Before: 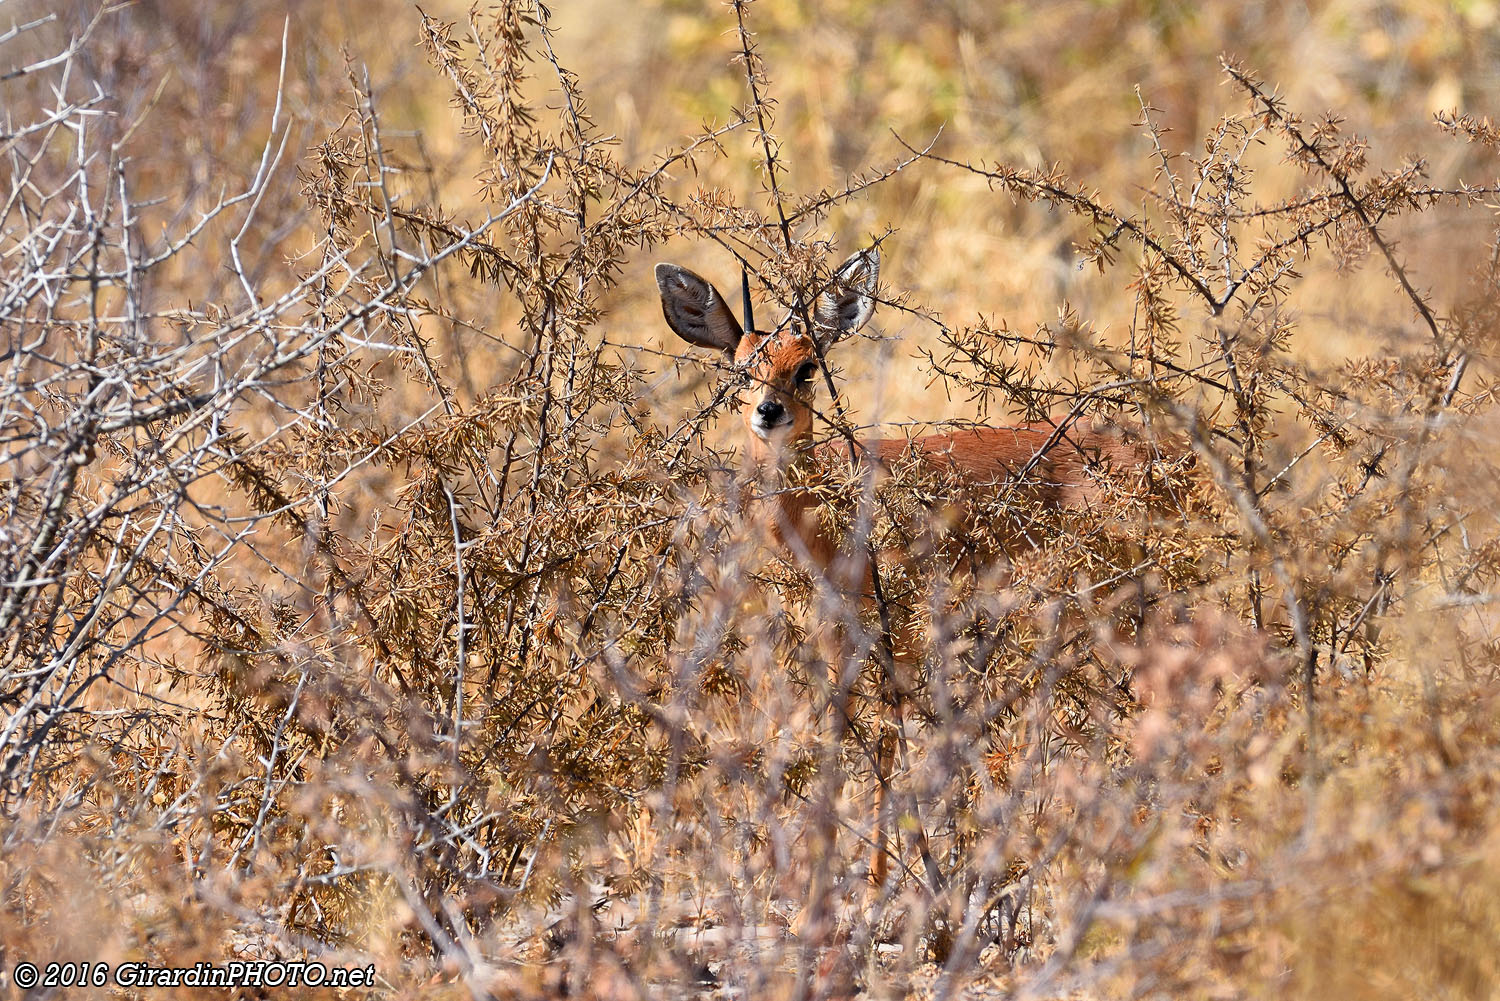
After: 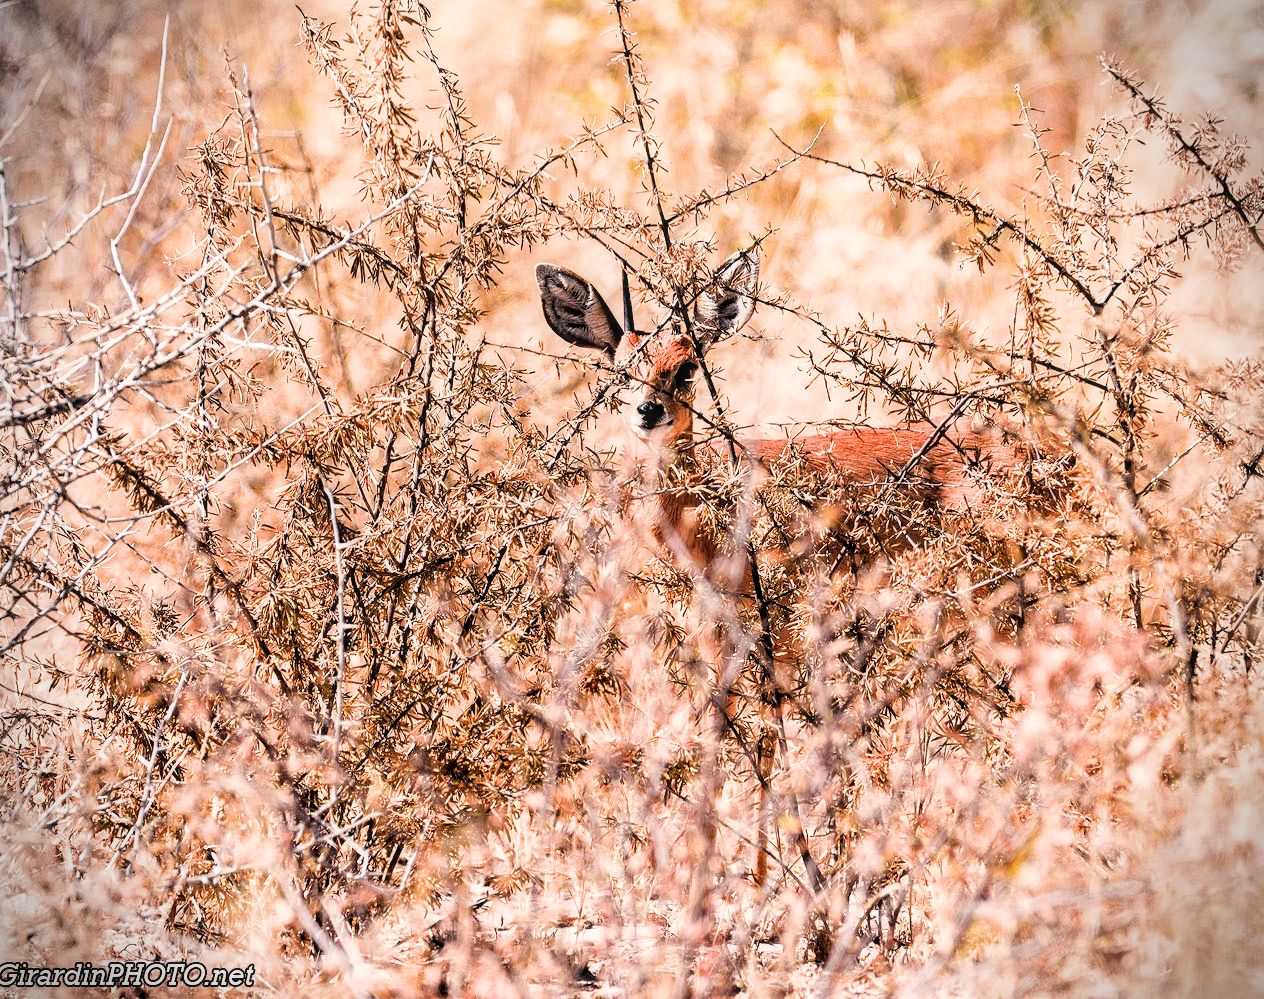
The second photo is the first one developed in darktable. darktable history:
white balance: red 1.127, blue 0.943
tone equalizer: -8 EV -0.417 EV, -7 EV -0.389 EV, -6 EV -0.333 EV, -5 EV -0.222 EV, -3 EV 0.222 EV, -2 EV 0.333 EV, -1 EV 0.389 EV, +0 EV 0.417 EV, edges refinement/feathering 500, mask exposure compensation -1.57 EV, preserve details no
exposure: exposure 0.669 EV, compensate highlight preservation false
filmic rgb: black relative exposure -5 EV, hardness 2.88, contrast 1.3, highlights saturation mix -30%
vignetting: dithering 8-bit output, unbound false
tone curve: curves: ch0 [(0, 0) (0.003, 0.003) (0.011, 0.011) (0.025, 0.025) (0.044, 0.044) (0.069, 0.068) (0.1, 0.098) (0.136, 0.134) (0.177, 0.175) (0.224, 0.221) (0.277, 0.273) (0.335, 0.331) (0.399, 0.394) (0.468, 0.462) (0.543, 0.543) (0.623, 0.623) (0.709, 0.709) (0.801, 0.801) (0.898, 0.898) (1, 1)], preserve colors none
local contrast: on, module defaults
crop: left 8.026%, right 7.374%
